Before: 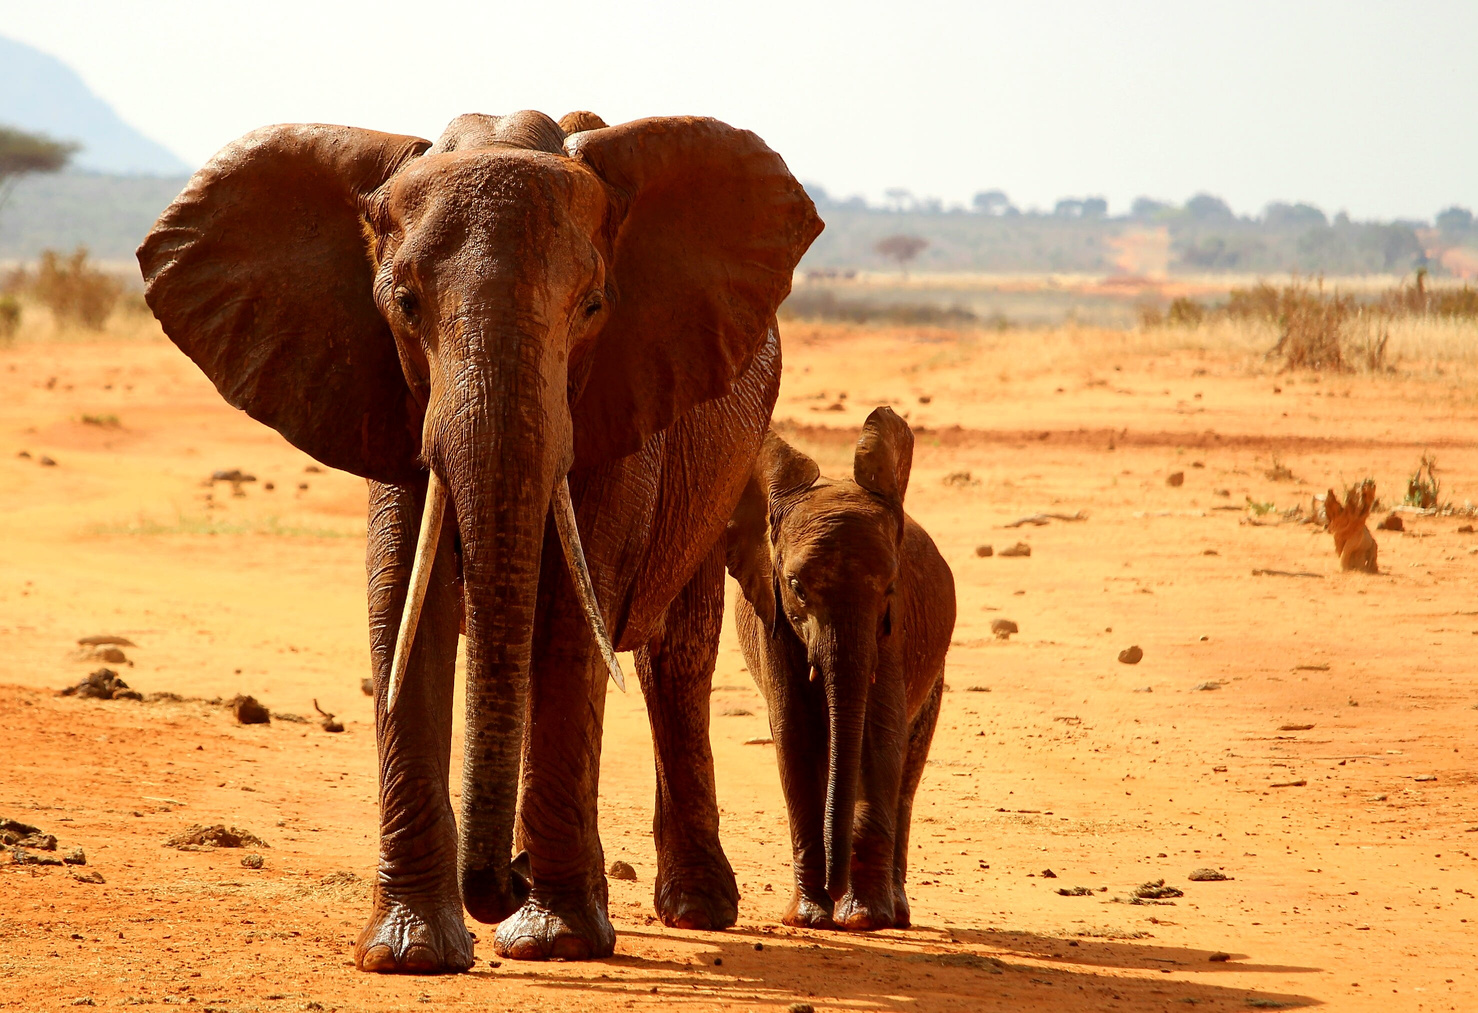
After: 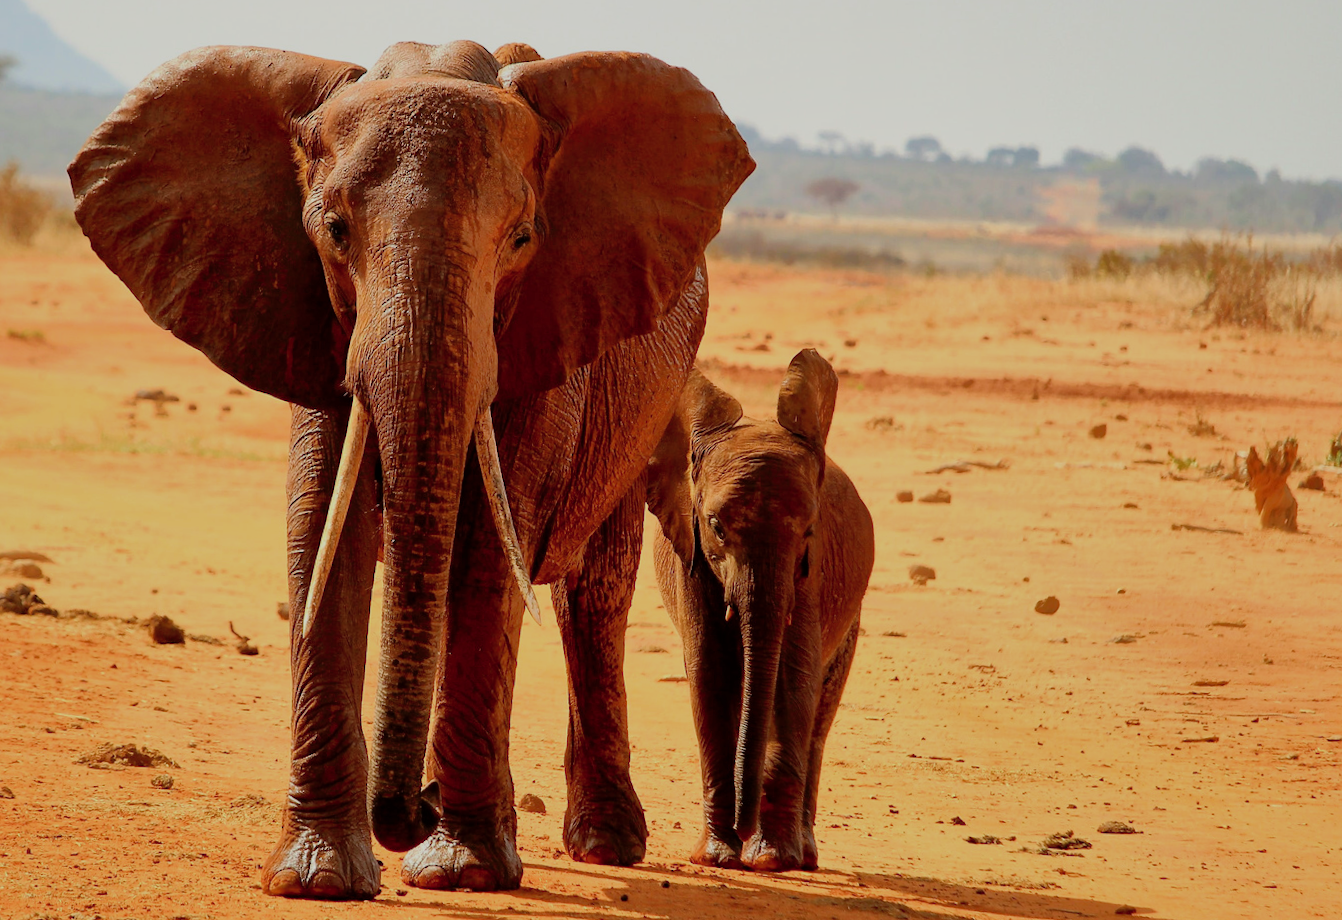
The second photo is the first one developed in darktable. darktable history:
filmic rgb: white relative exposure 3.85 EV, hardness 4.3
crop and rotate: angle -1.96°, left 3.097%, top 4.154%, right 1.586%, bottom 0.529%
shadows and highlights: on, module defaults
